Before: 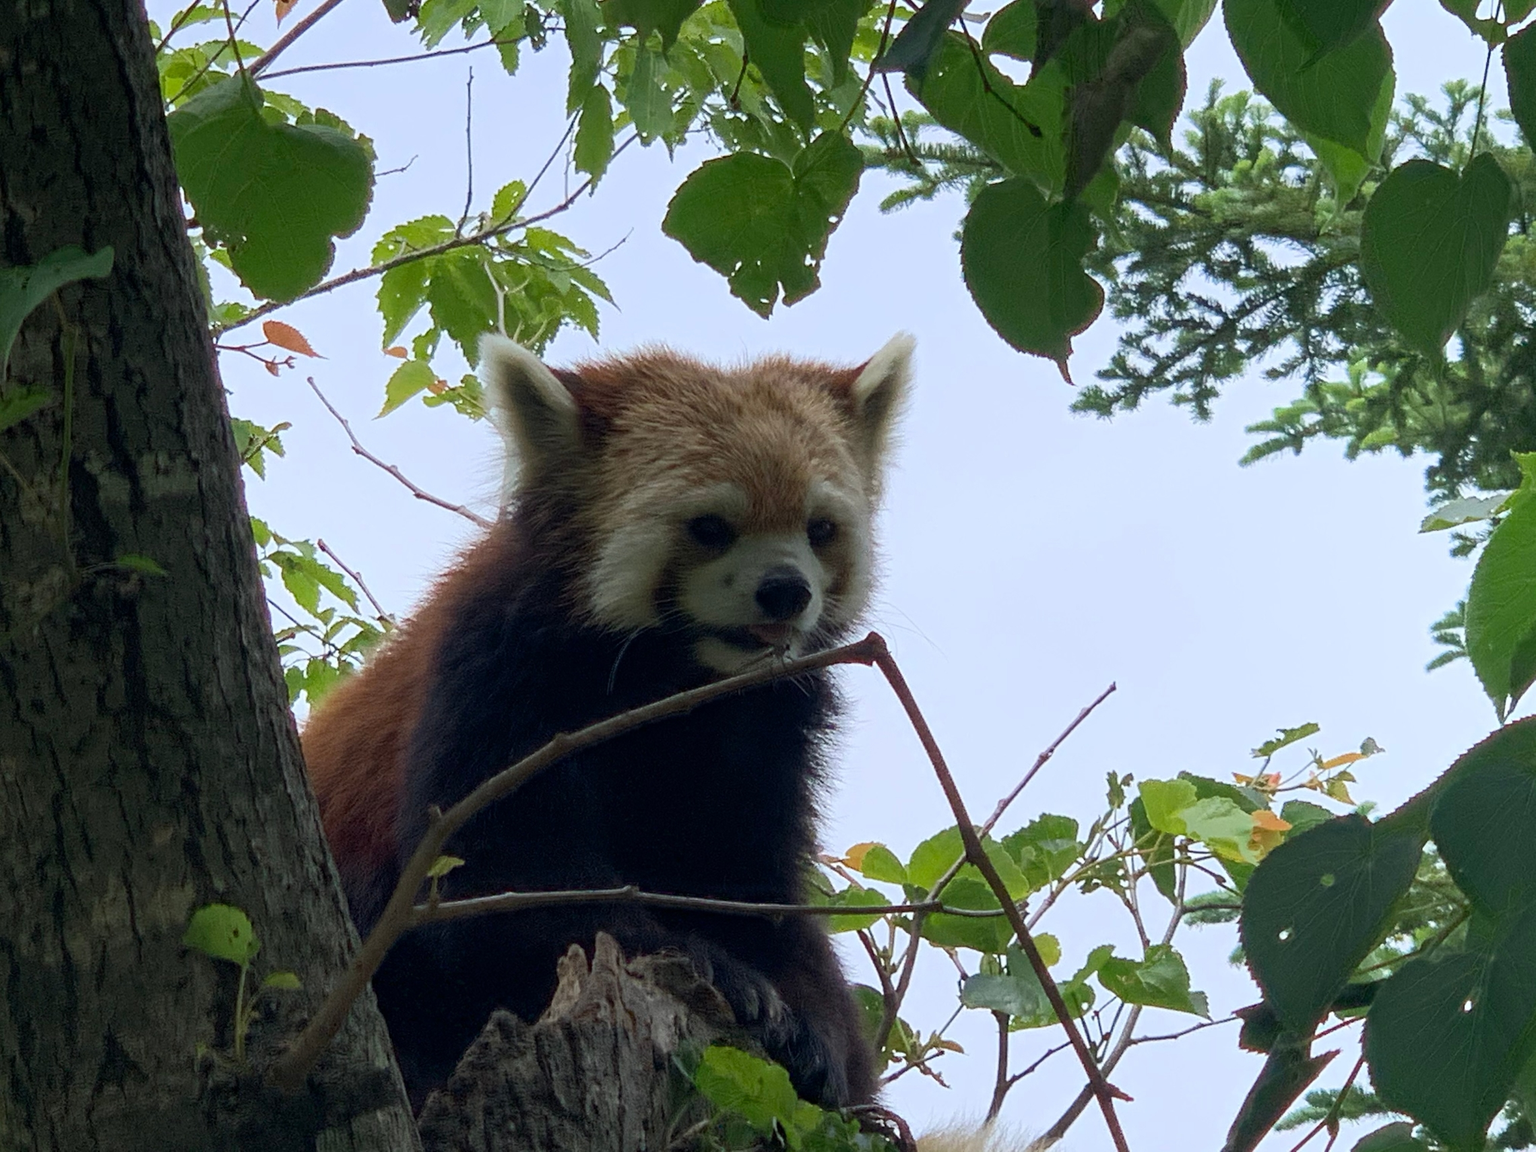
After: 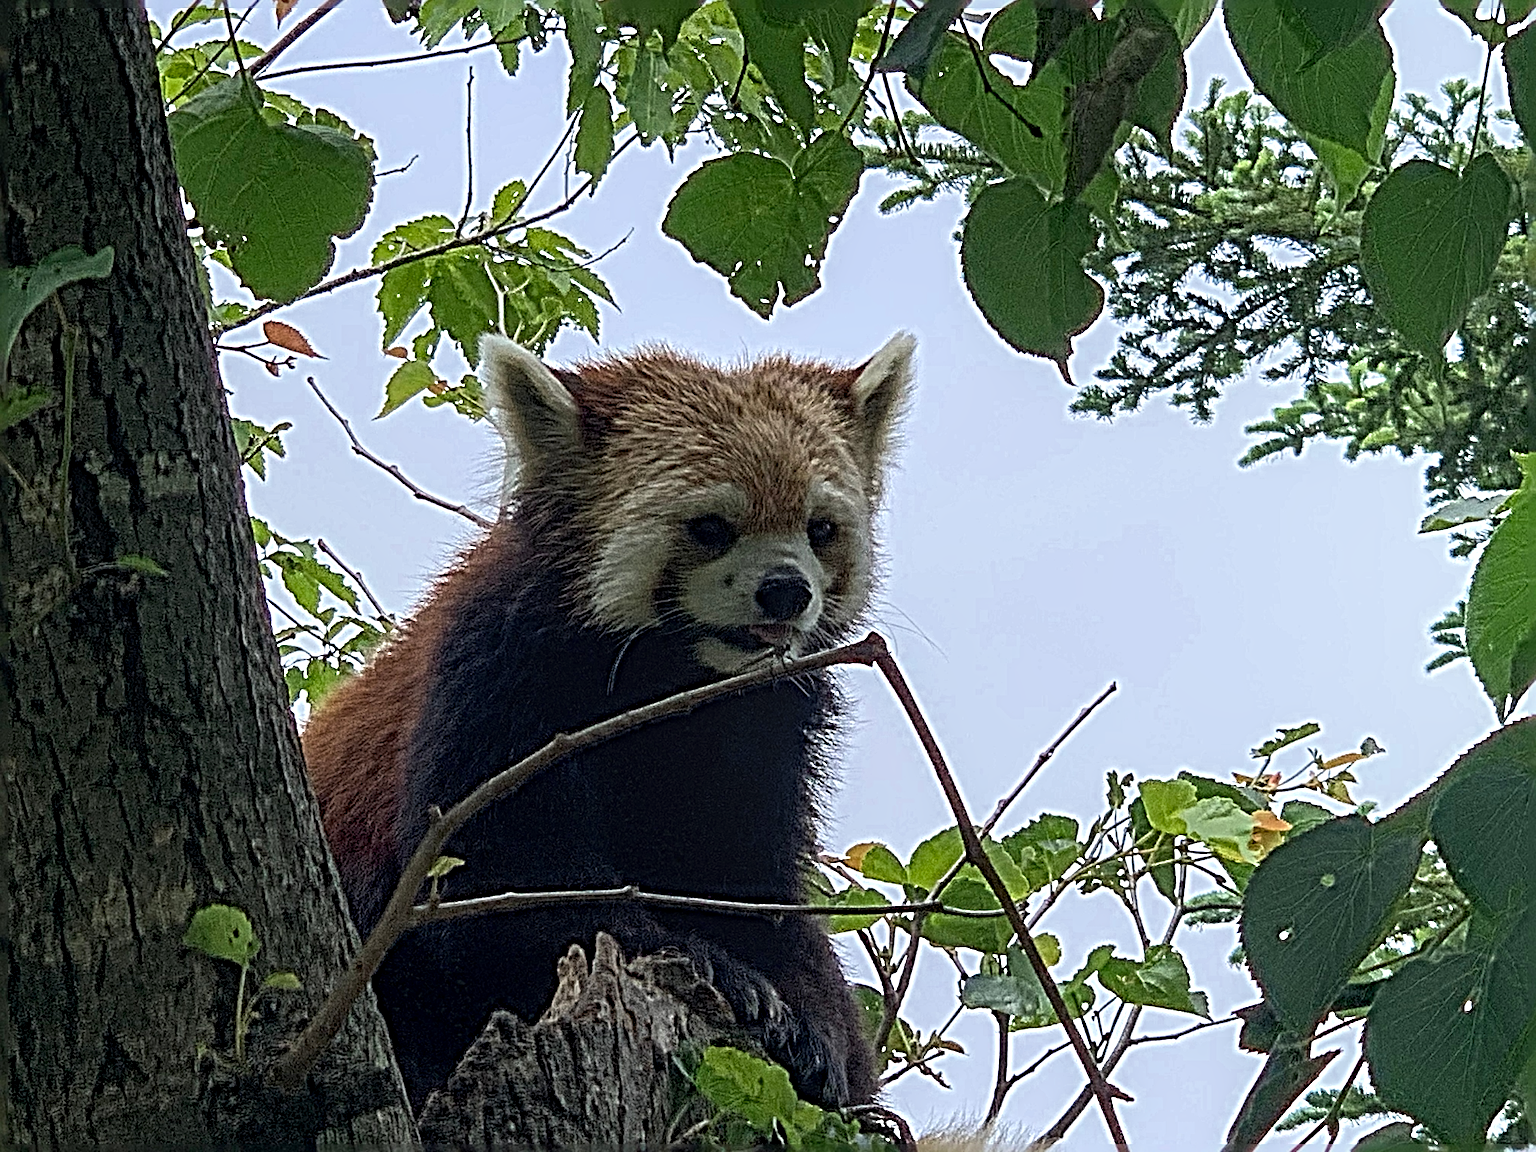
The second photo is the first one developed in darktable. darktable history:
local contrast: on, module defaults
sharpen: radius 6.3, amount 1.8, threshold 0
